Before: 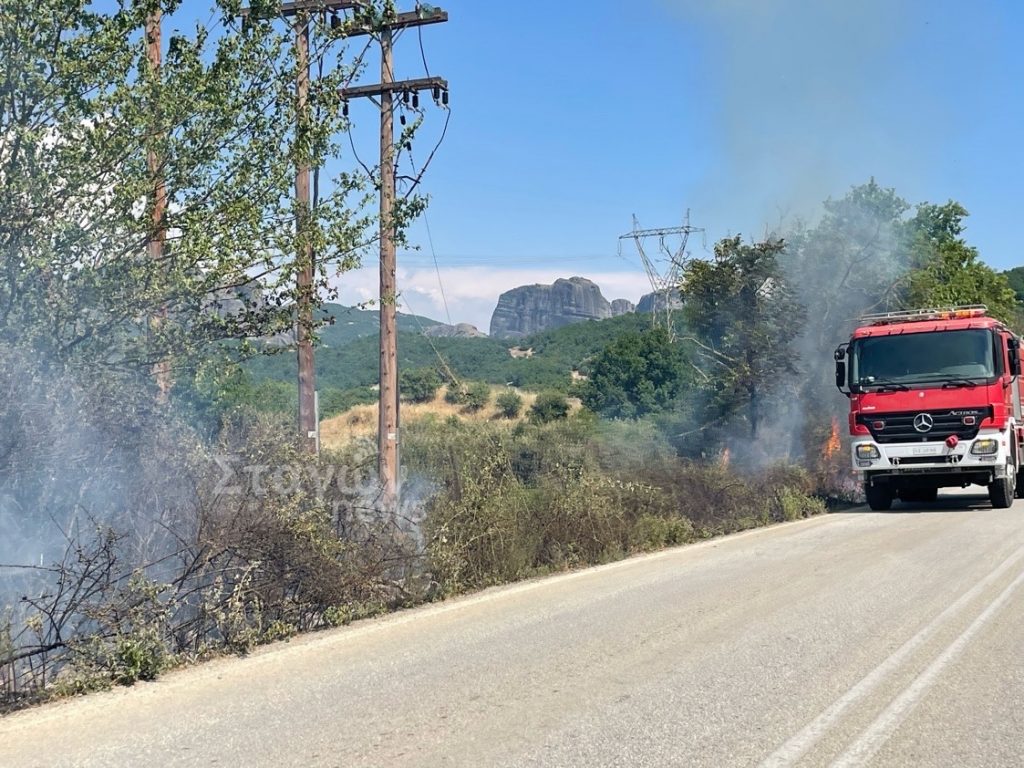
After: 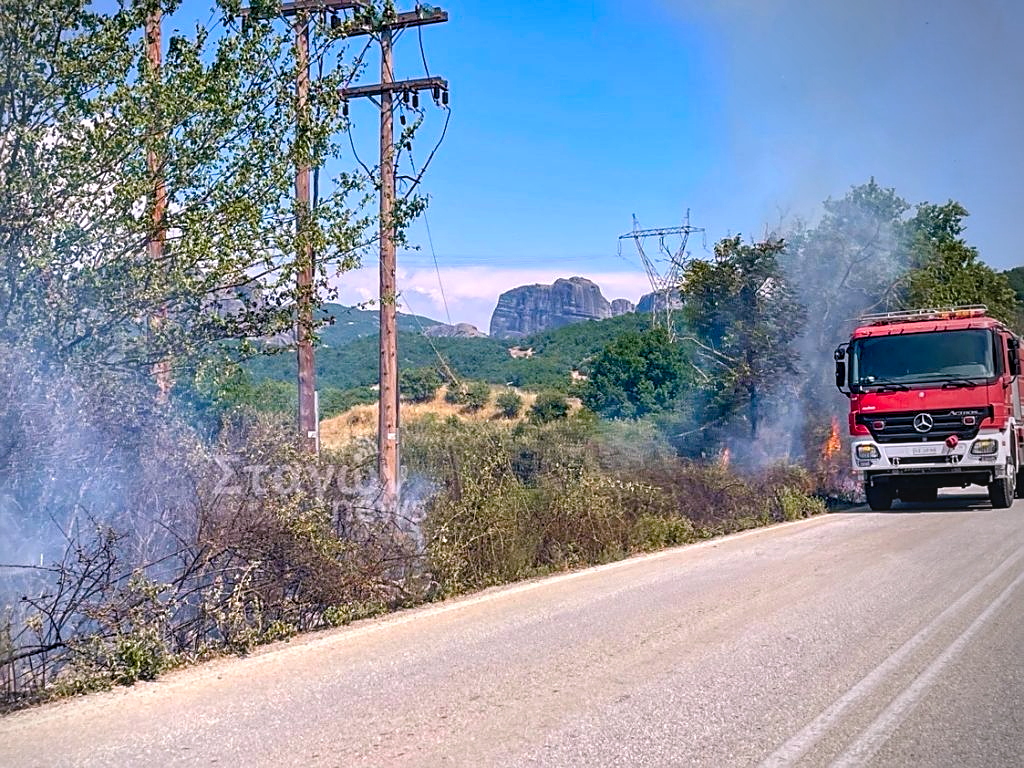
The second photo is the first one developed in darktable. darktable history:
rotate and perspective: automatic cropping off
vignetting: center (-0.15, 0.013)
color balance rgb: perceptual saturation grading › global saturation 20%, perceptual saturation grading › highlights -25%, perceptual saturation grading › shadows 25%, global vibrance 50%
sharpen: on, module defaults
local contrast: on, module defaults
white balance: red 1.05, blue 1.072
color zones: curves: ch0 [(0, 0.5) (0.143, 0.5) (0.286, 0.456) (0.429, 0.5) (0.571, 0.5) (0.714, 0.5) (0.857, 0.5) (1, 0.5)]; ch1 [(0, 0.5) (0.143, 0.5) (0.286, 0.422) (0.429, 0.5) (0.571, 0.5) (0.714, 0.5) (0.857, 0.5) (1, 0.5)]
